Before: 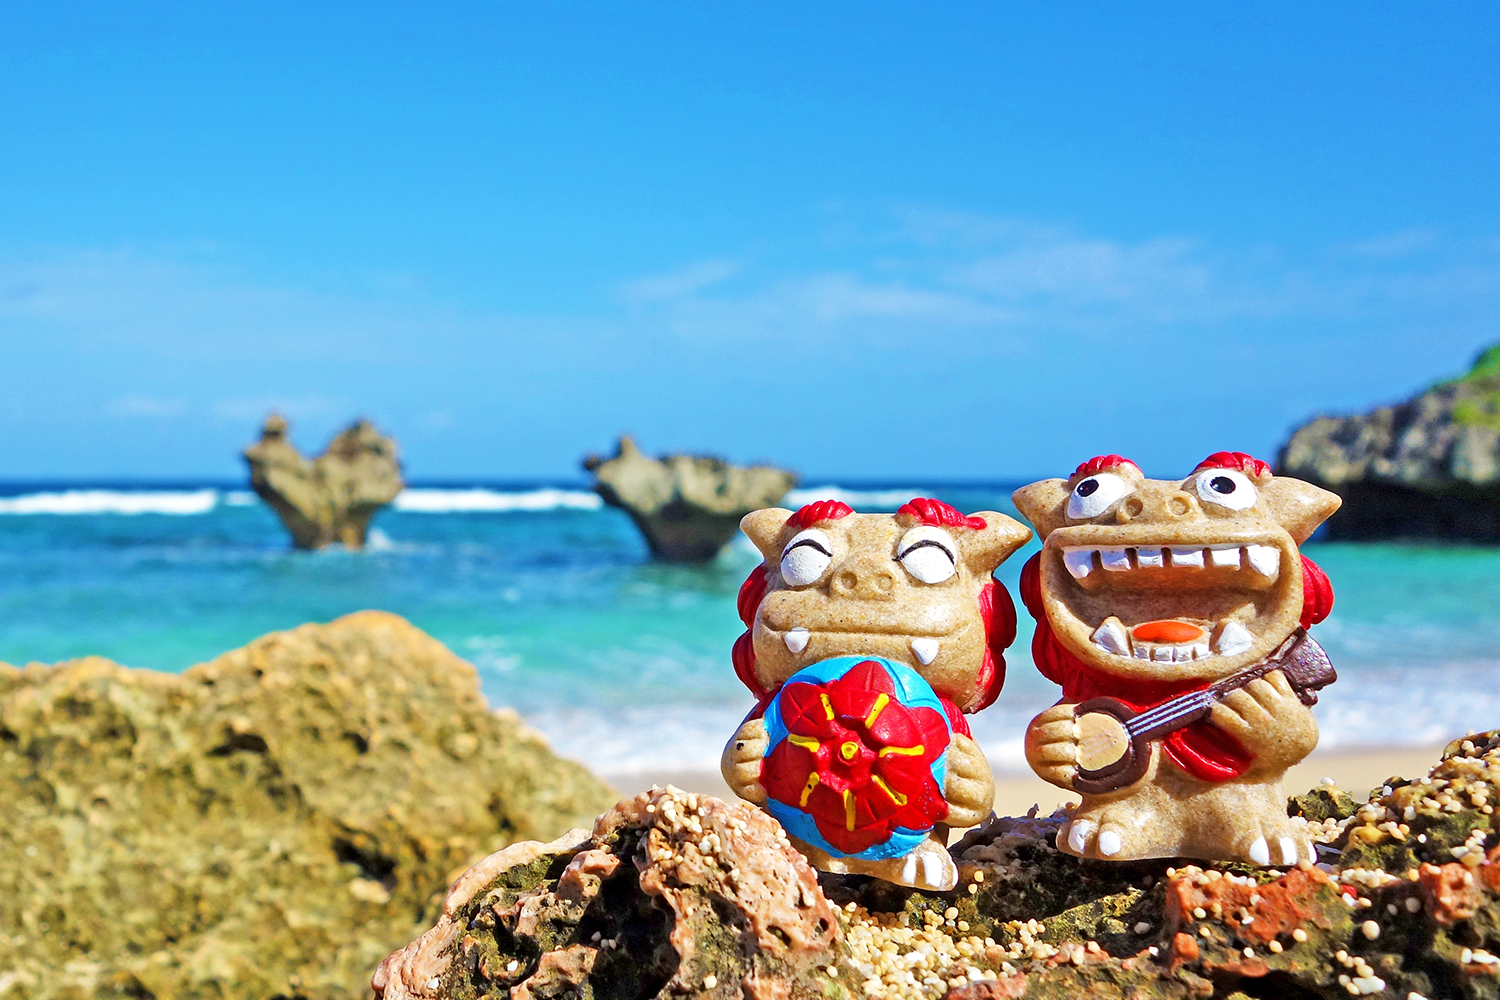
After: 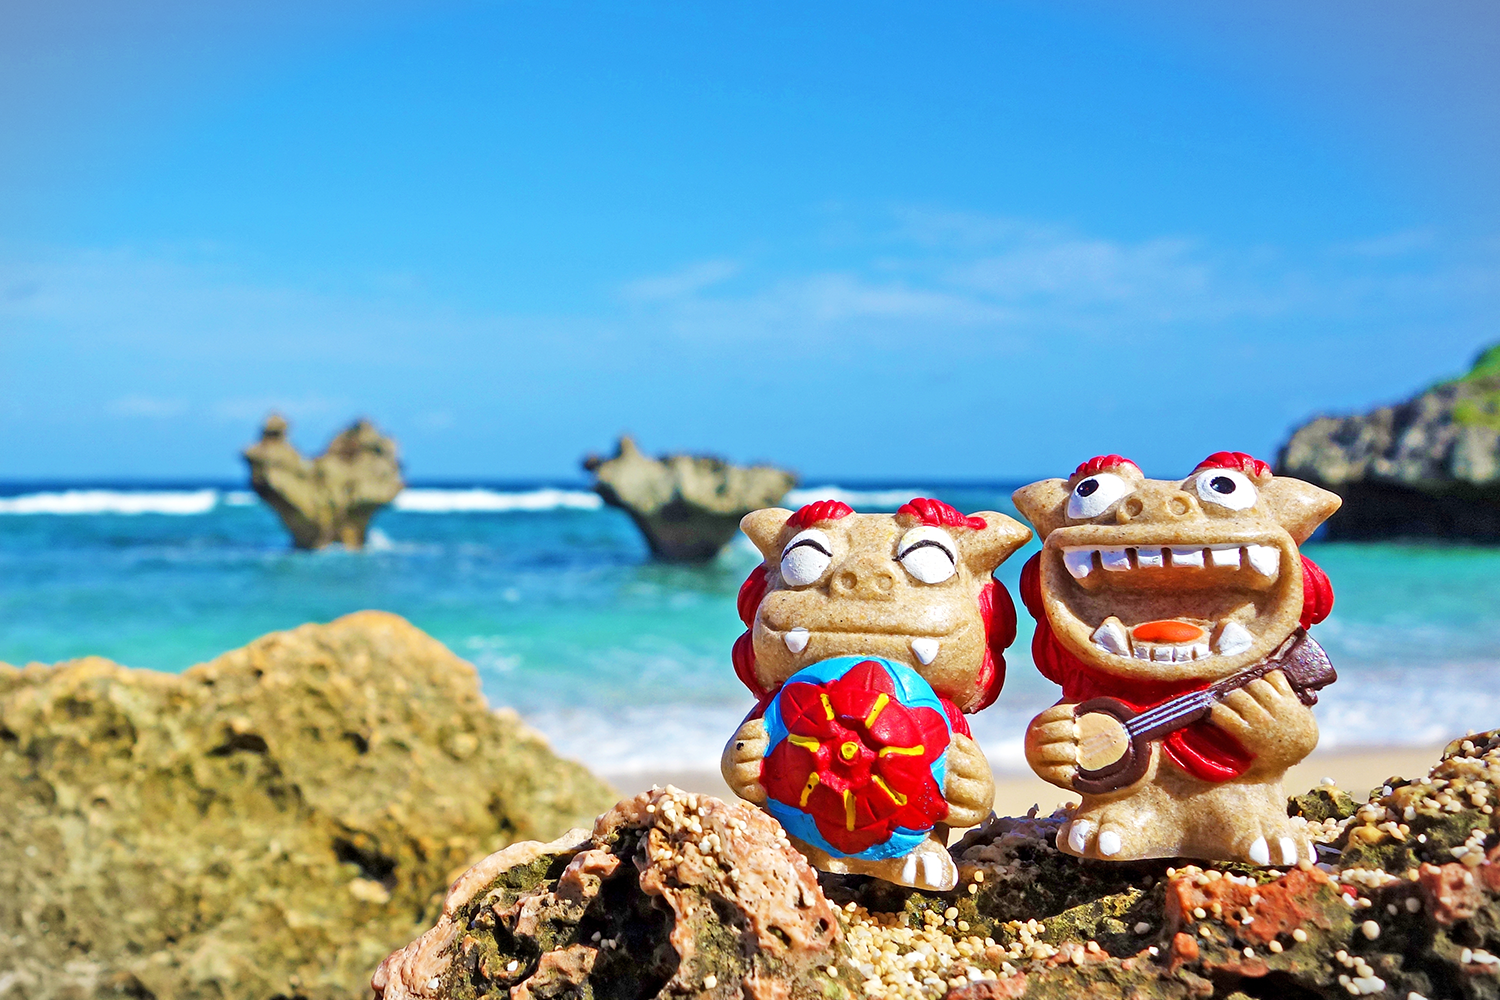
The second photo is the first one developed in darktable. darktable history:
vignetting: fall-off start 99.49%, brightness -0.278, width/height ratio 1.302, unbound false
